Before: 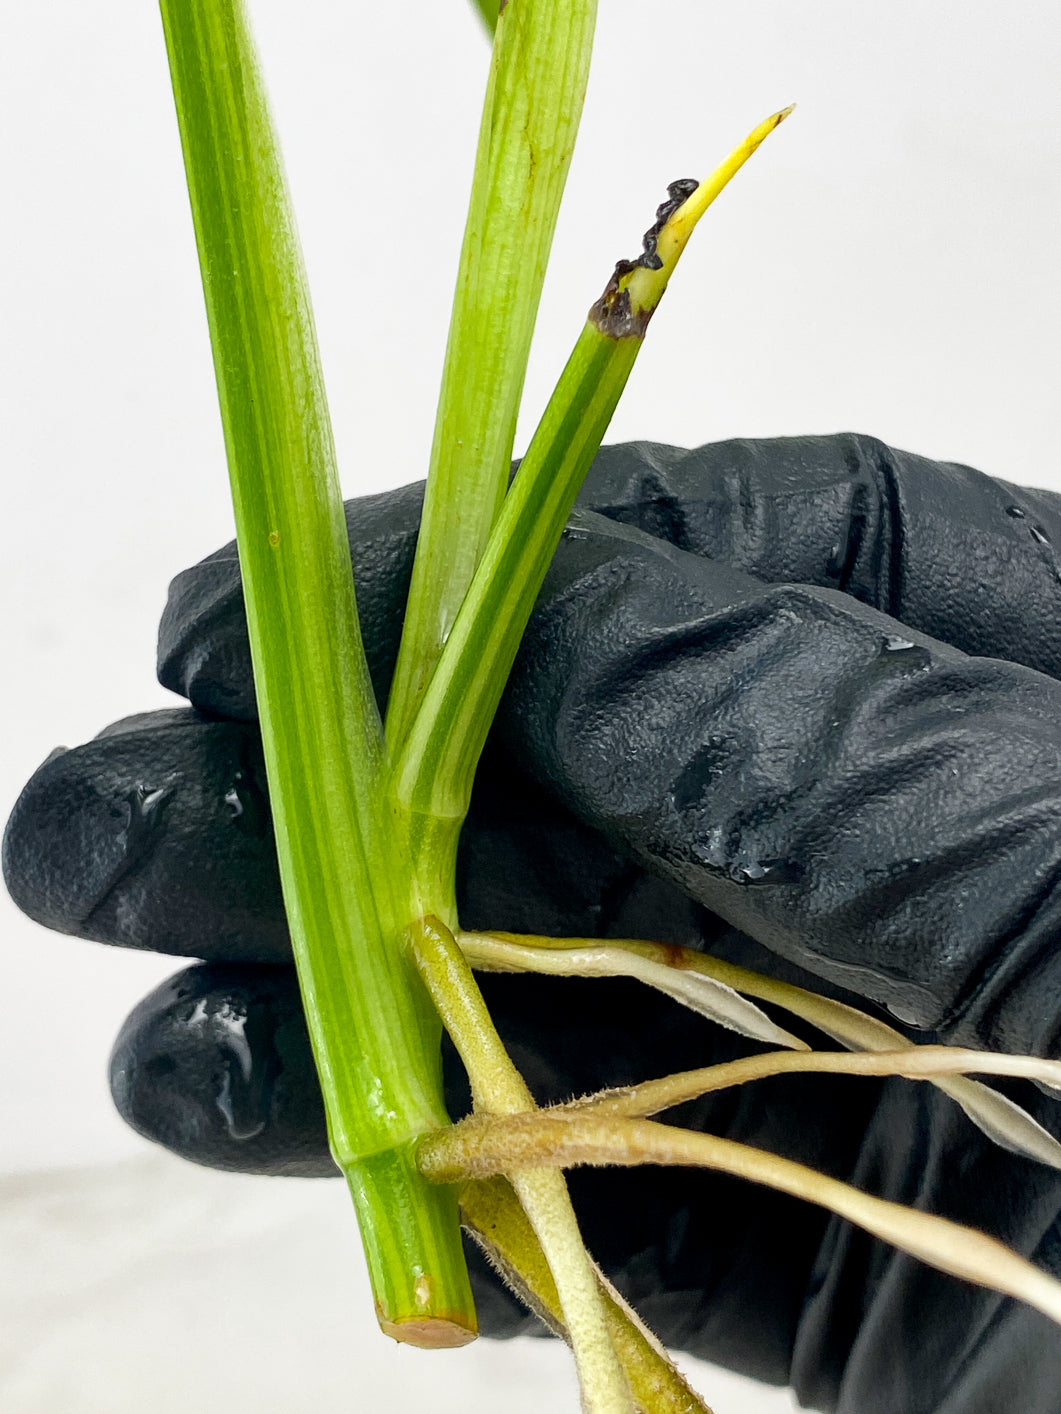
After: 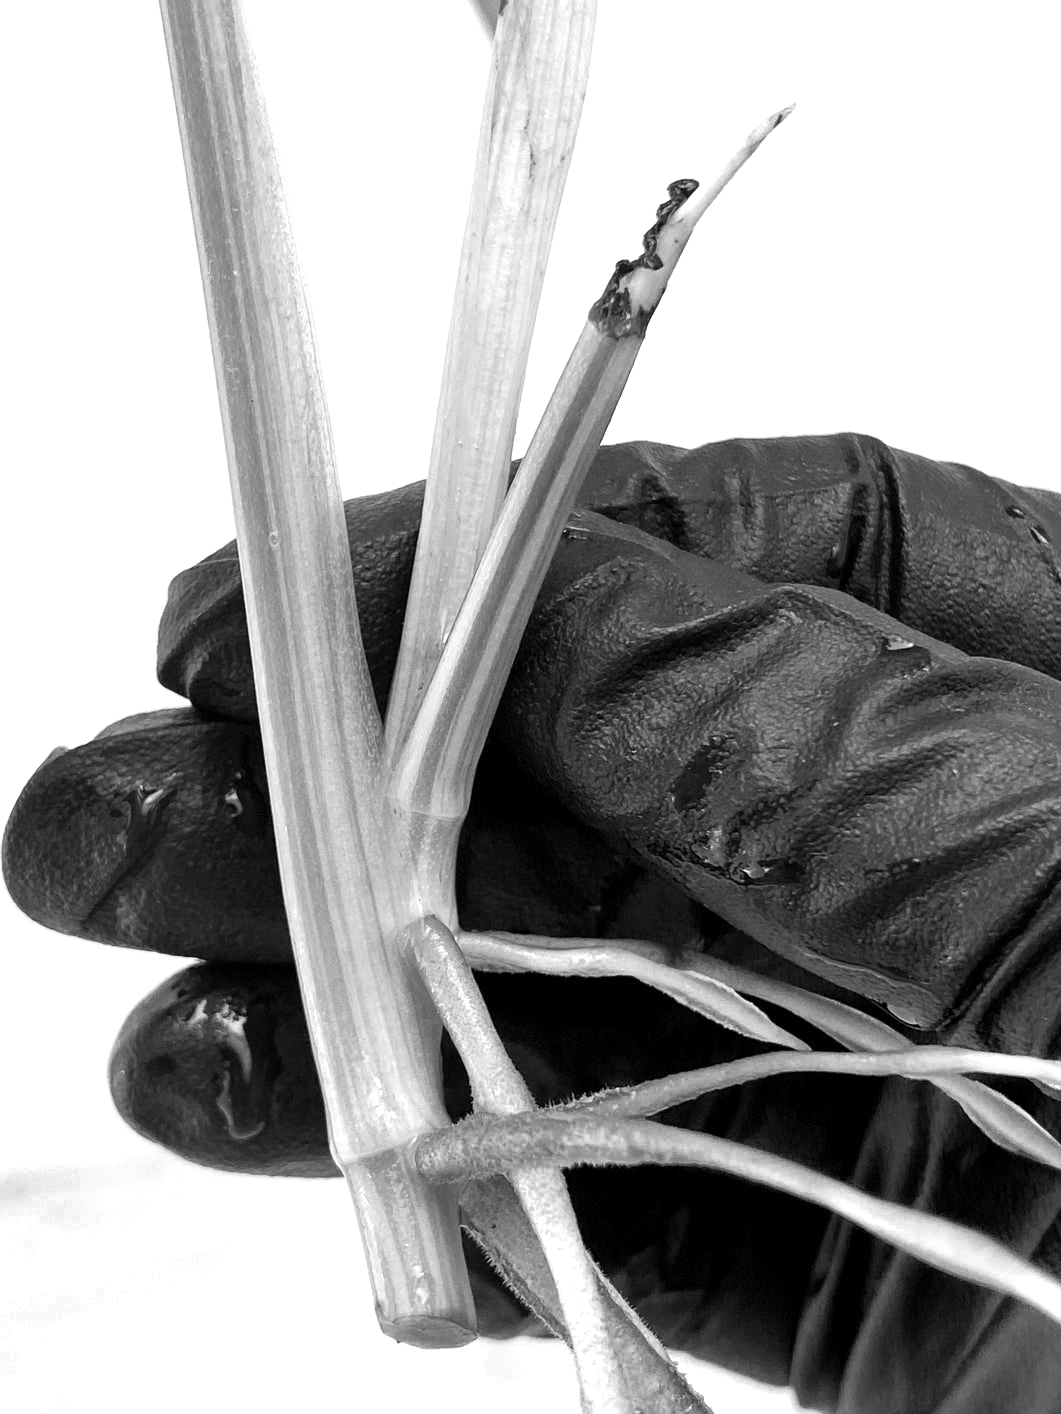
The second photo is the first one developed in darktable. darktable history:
exposure: exposure 0.375 EV, compensate highlight preservation false
color zones: curves: ch0 [(0.002, 0.589) (0.107, 0.484) (0.146, 0.249) (0.217, 0.352) (0.309, 0.525) (0.39, 0.404) (0.455, 0.169) (0.597, 0.055) (0.724, 0.212) (0.775, 0.691) (0.869, 0.571) (1, 0.587)]; ch1 [(0, 0) (0.143, 0) (0.286, 0) (0.429, 0) (0.571, 0) (0.714, 0) (0.857, 0)]
